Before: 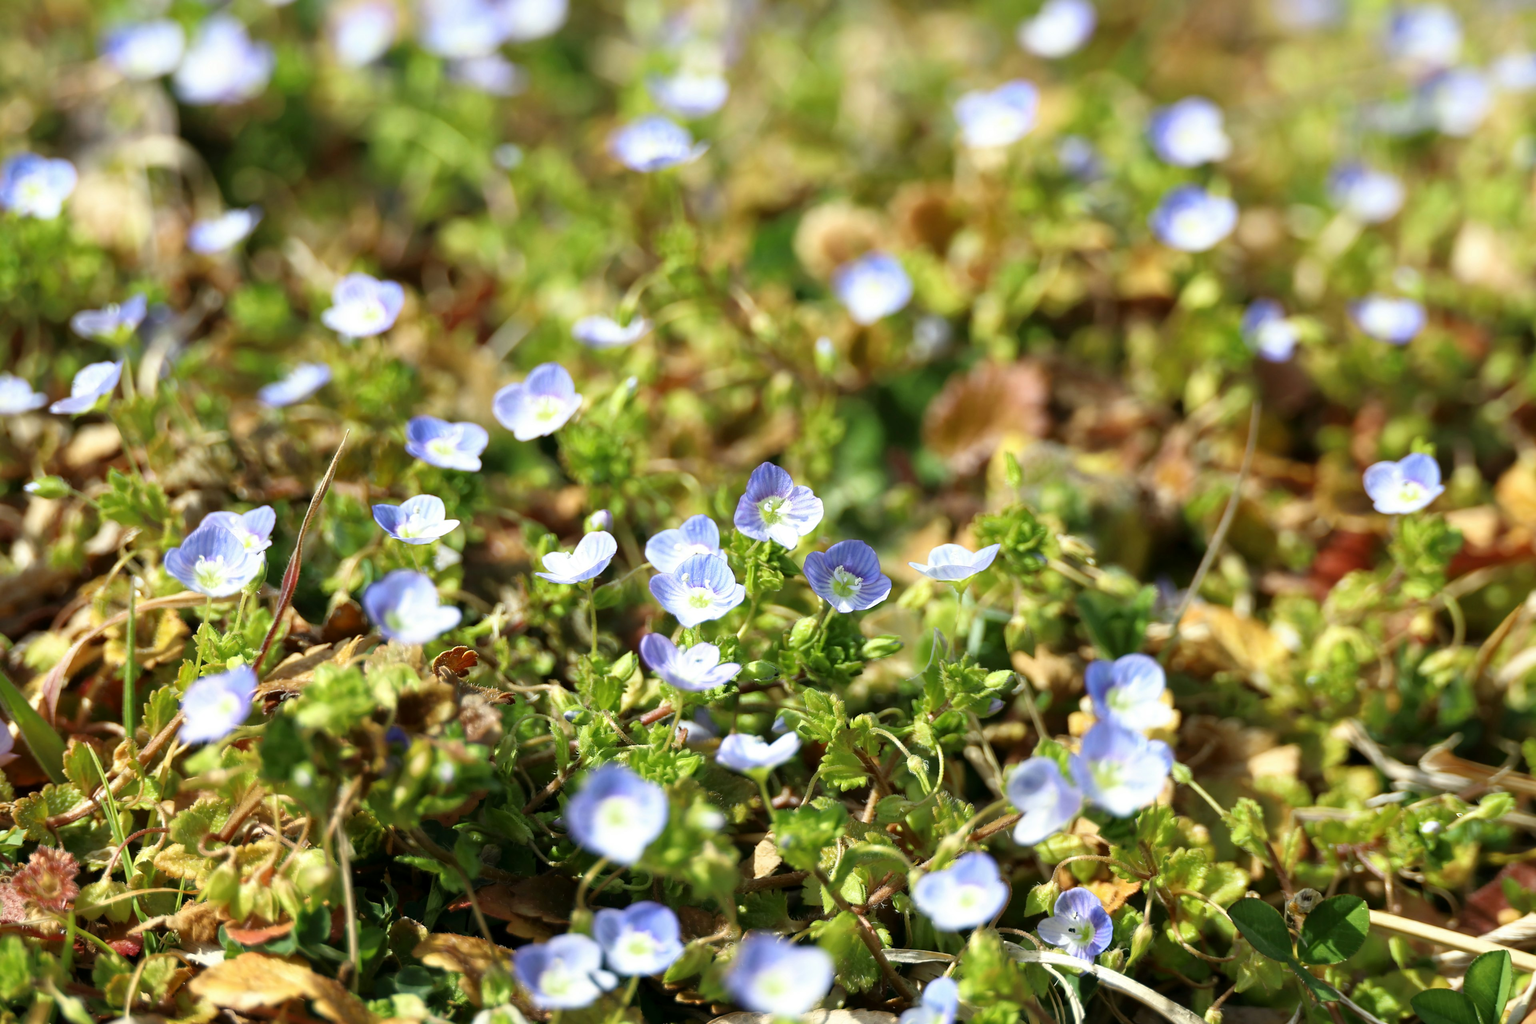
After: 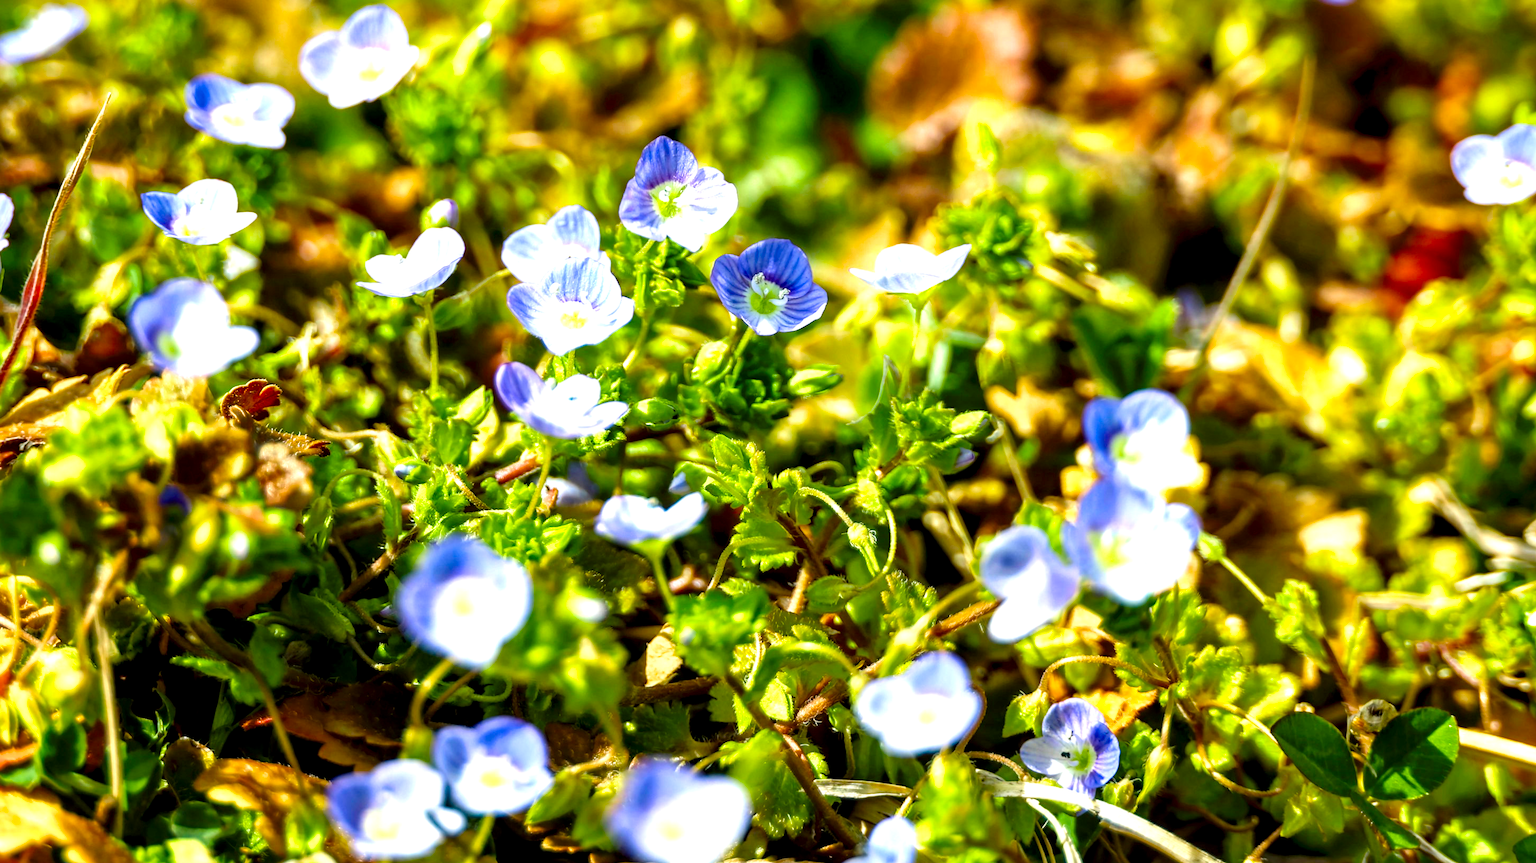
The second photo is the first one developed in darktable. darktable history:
crop and rotate: left 17.299%, top 35.115%, right 7.015%, bottom 1.024%
velvia: strength 32%, mid-tones bias 0.2
color balance: lift [1, 1.001, 0.999, 1.001], gamma [1, 1.004, 1.007, 0.993], gain [1, 0.991, 0.987, 1.013], contrast 7.5%, contrast fulcrum 10%, output saturation 115%
contrast brightness saturation: contrast 0.03, brightness 0.06, saturation 0.13
local contrast: highlights 60%, shadows 60%, detail 160%
